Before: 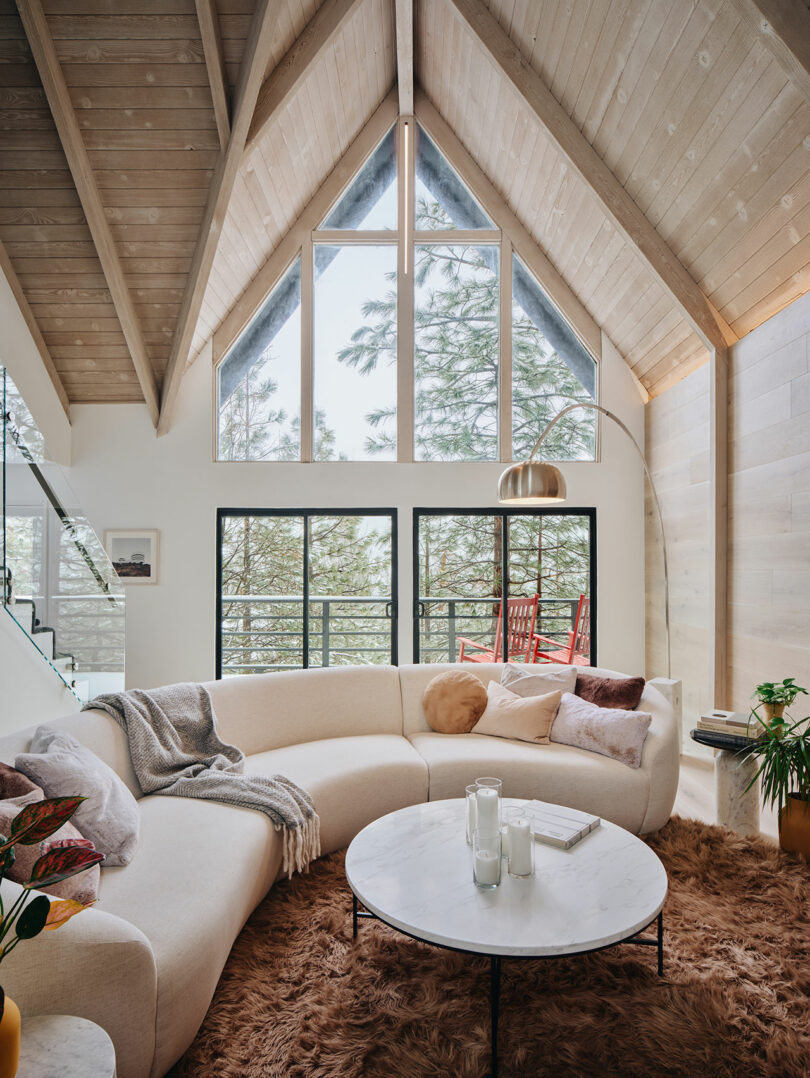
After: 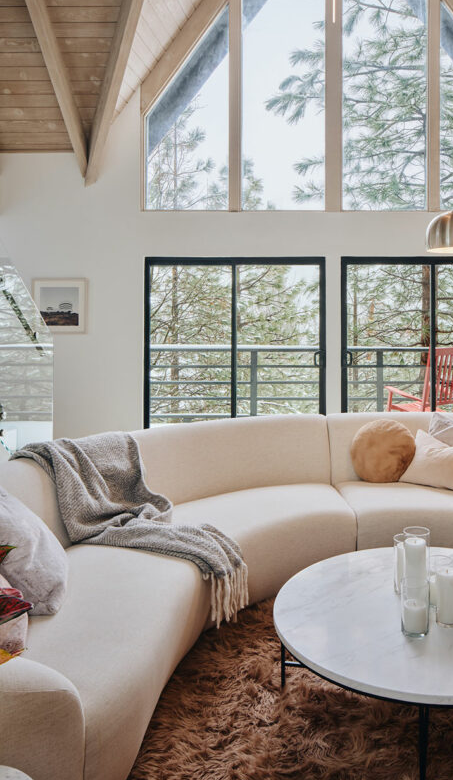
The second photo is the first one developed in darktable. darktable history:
crop: left 8.906%, top 23.374%, right 35.075%, bottom 4.248%
